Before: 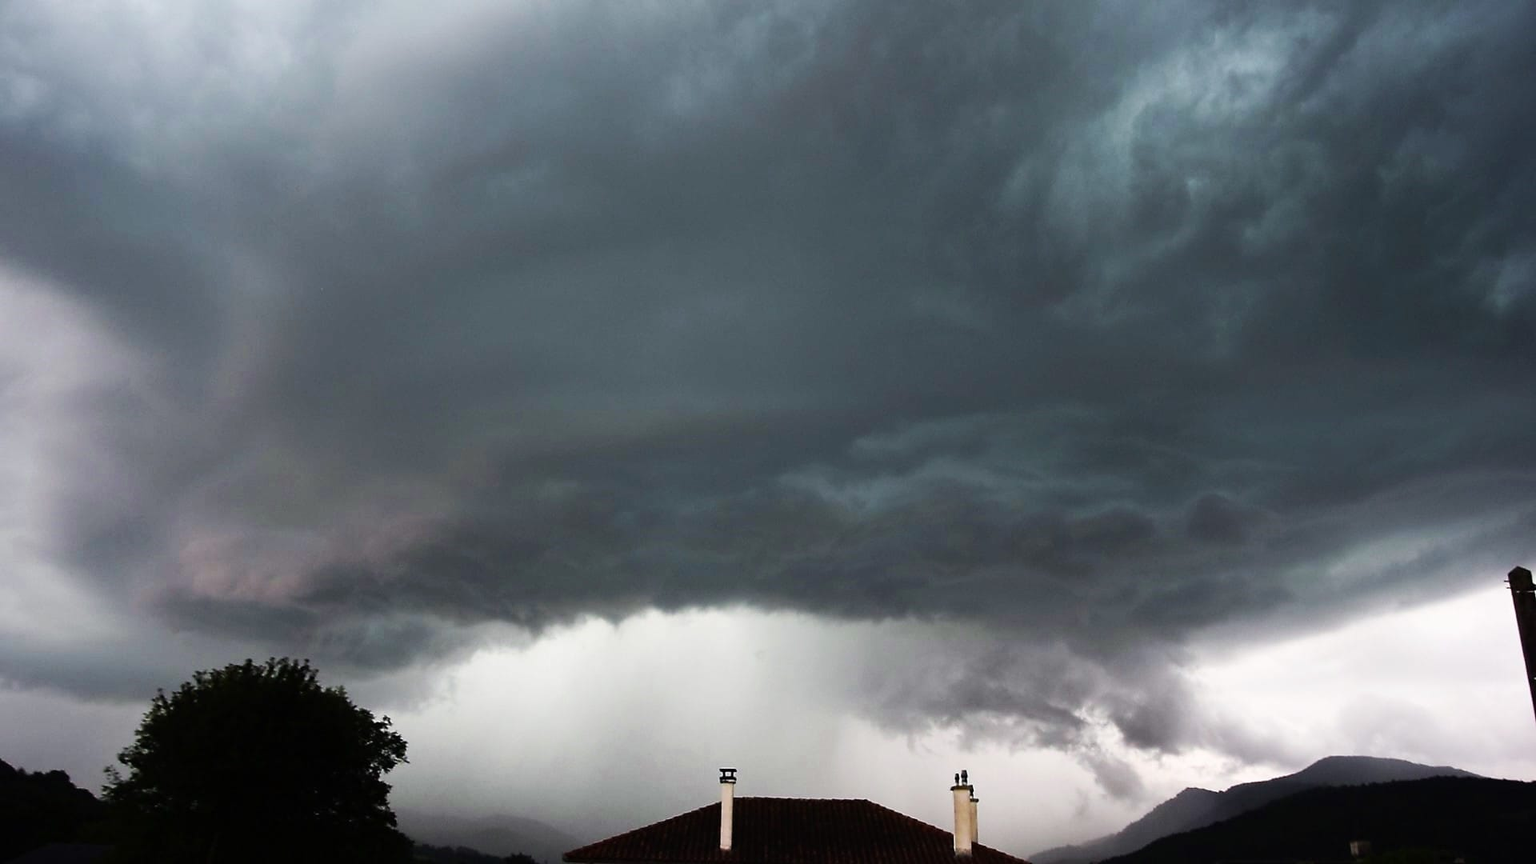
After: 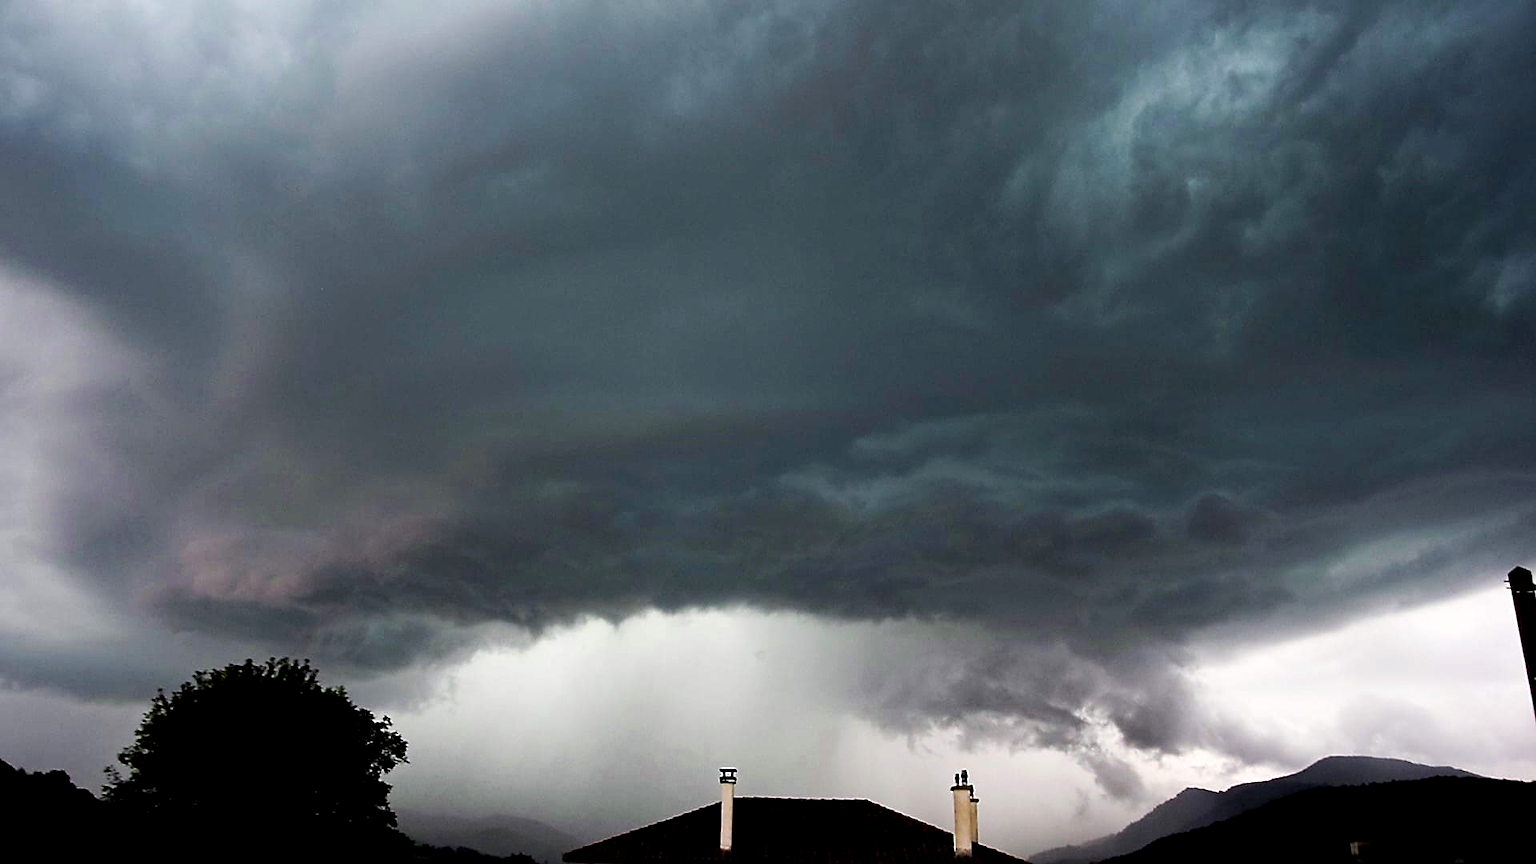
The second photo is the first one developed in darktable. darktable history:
exposure: black level correction 0.005, exposure 0.004 EV, compensate highlight preservation false
sharpen: on, module defaults
haze removal: compatibility mode true, adaptive false
